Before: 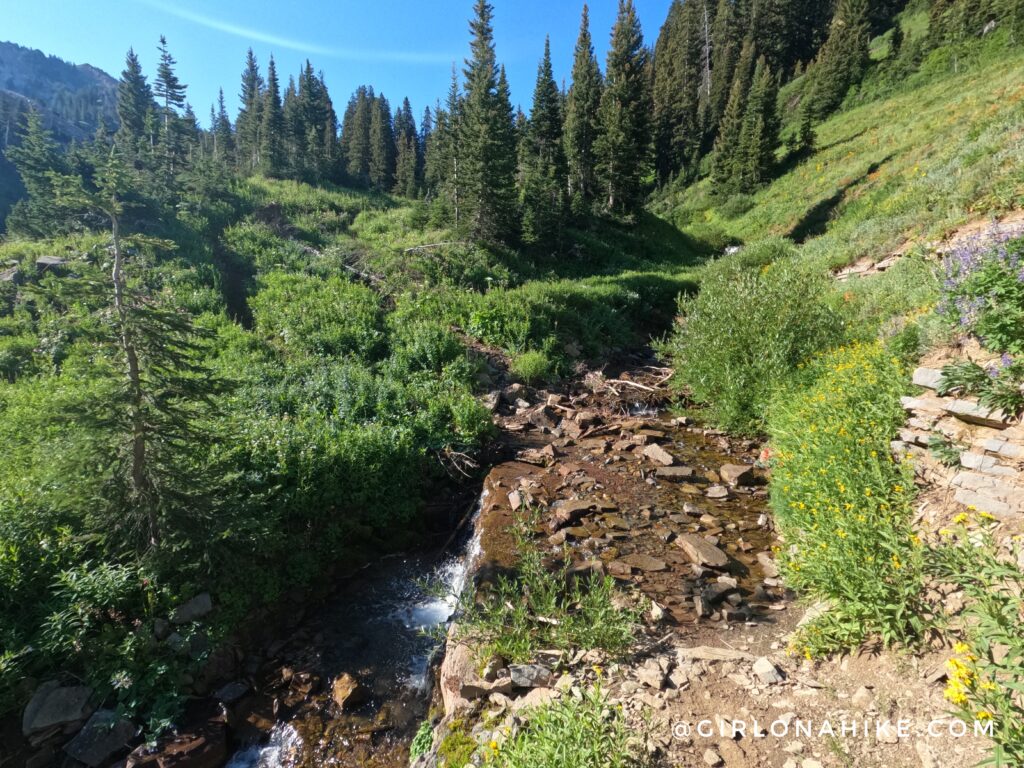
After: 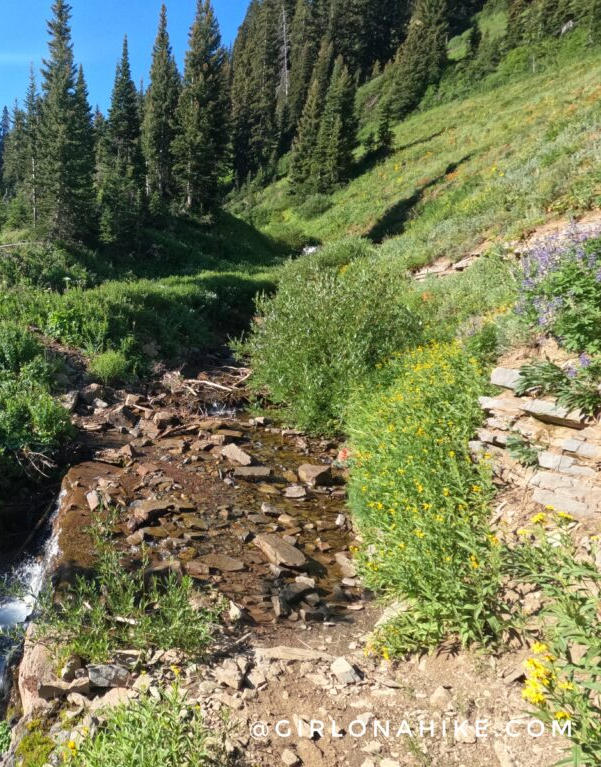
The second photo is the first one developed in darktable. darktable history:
crop: left 41.269%
